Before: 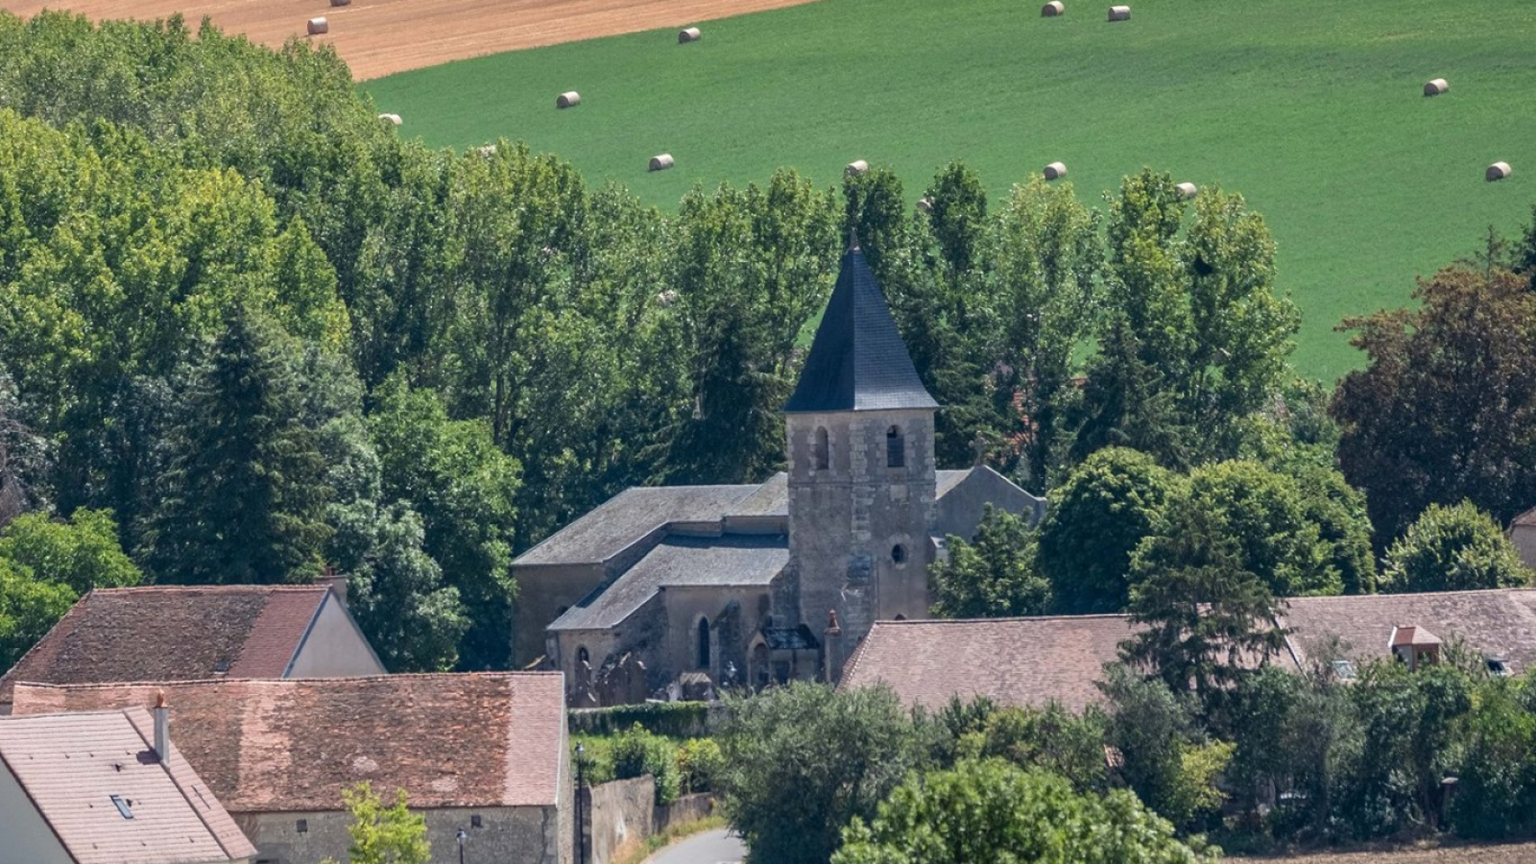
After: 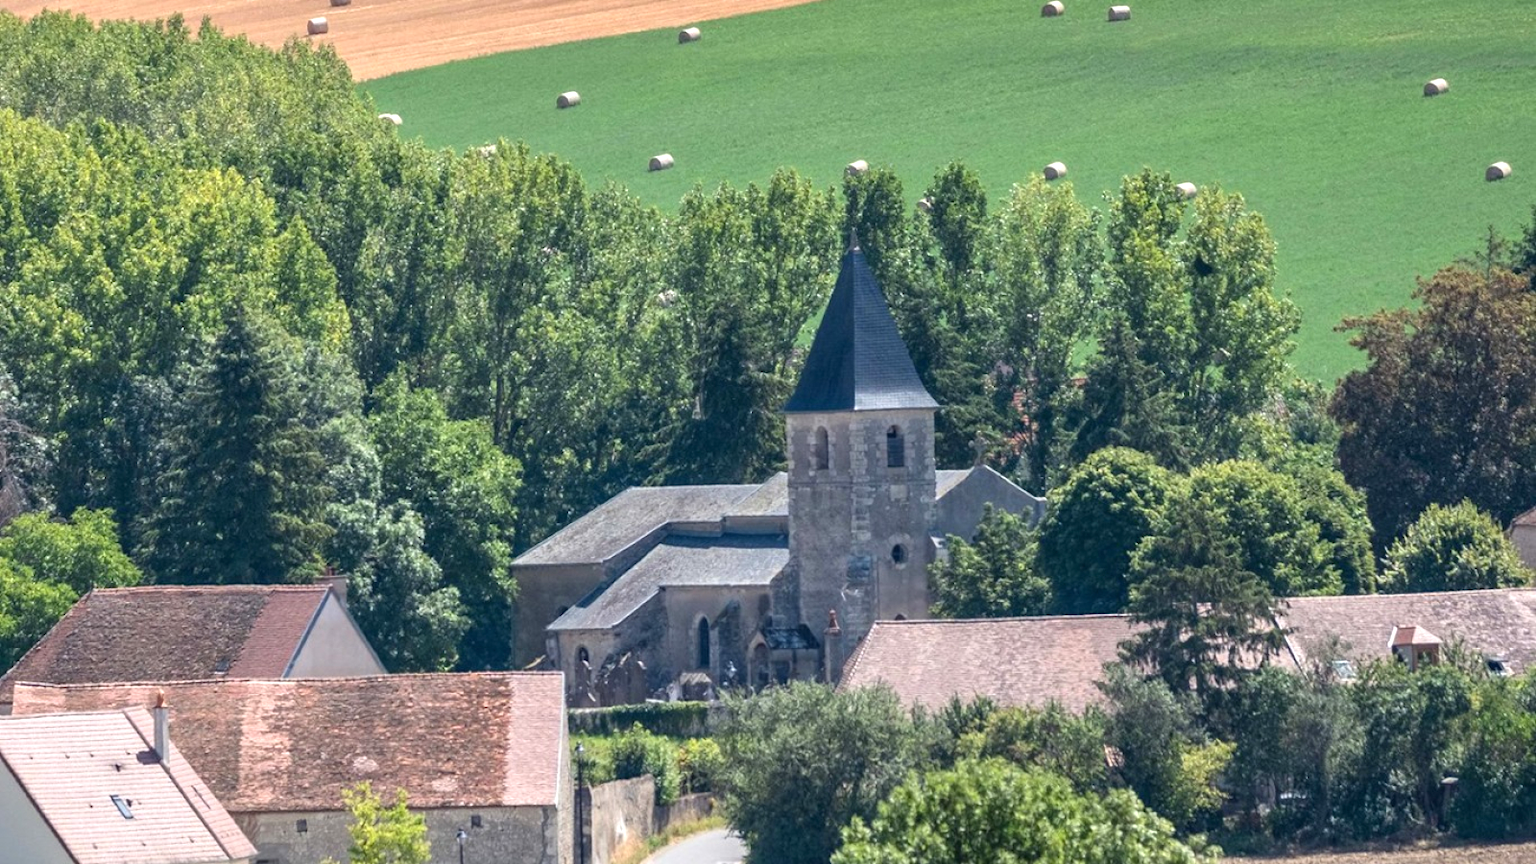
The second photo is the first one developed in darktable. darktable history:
exposure: exposure 0.559 EV, compensate highlight preservation false
